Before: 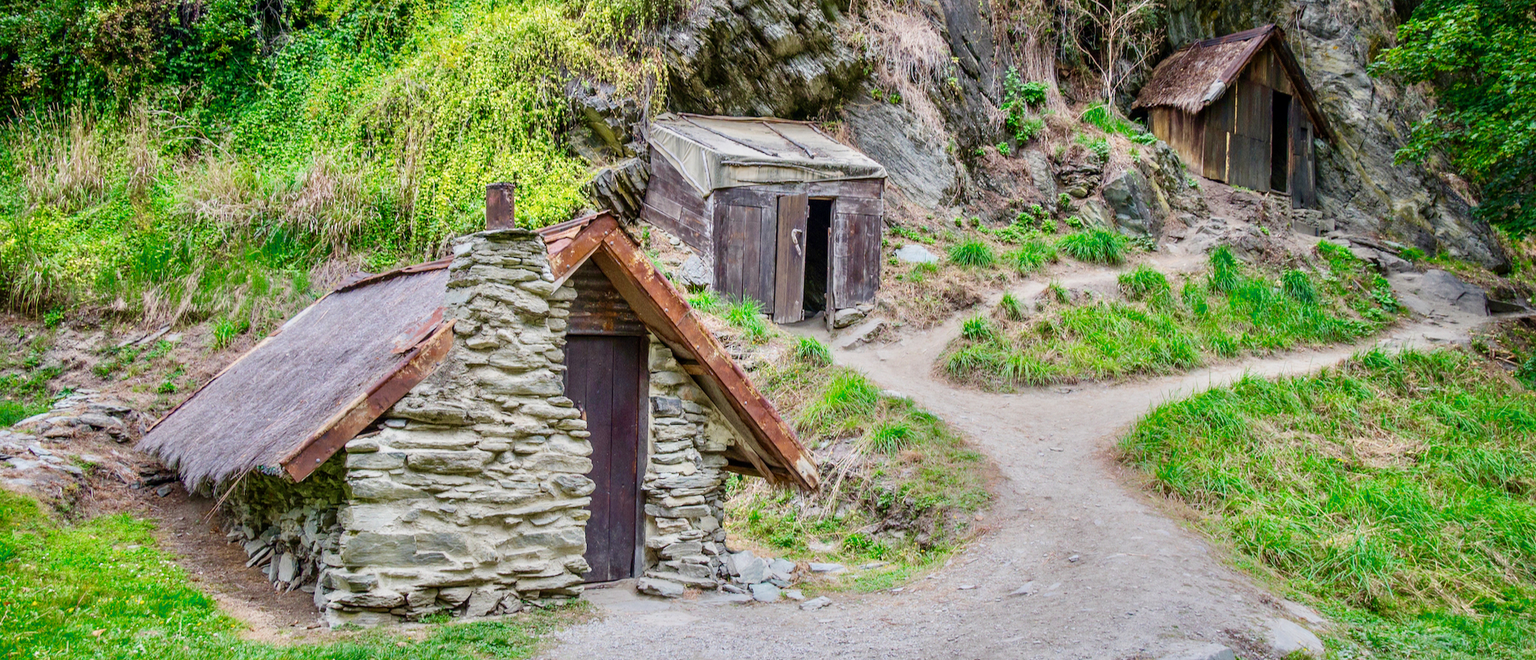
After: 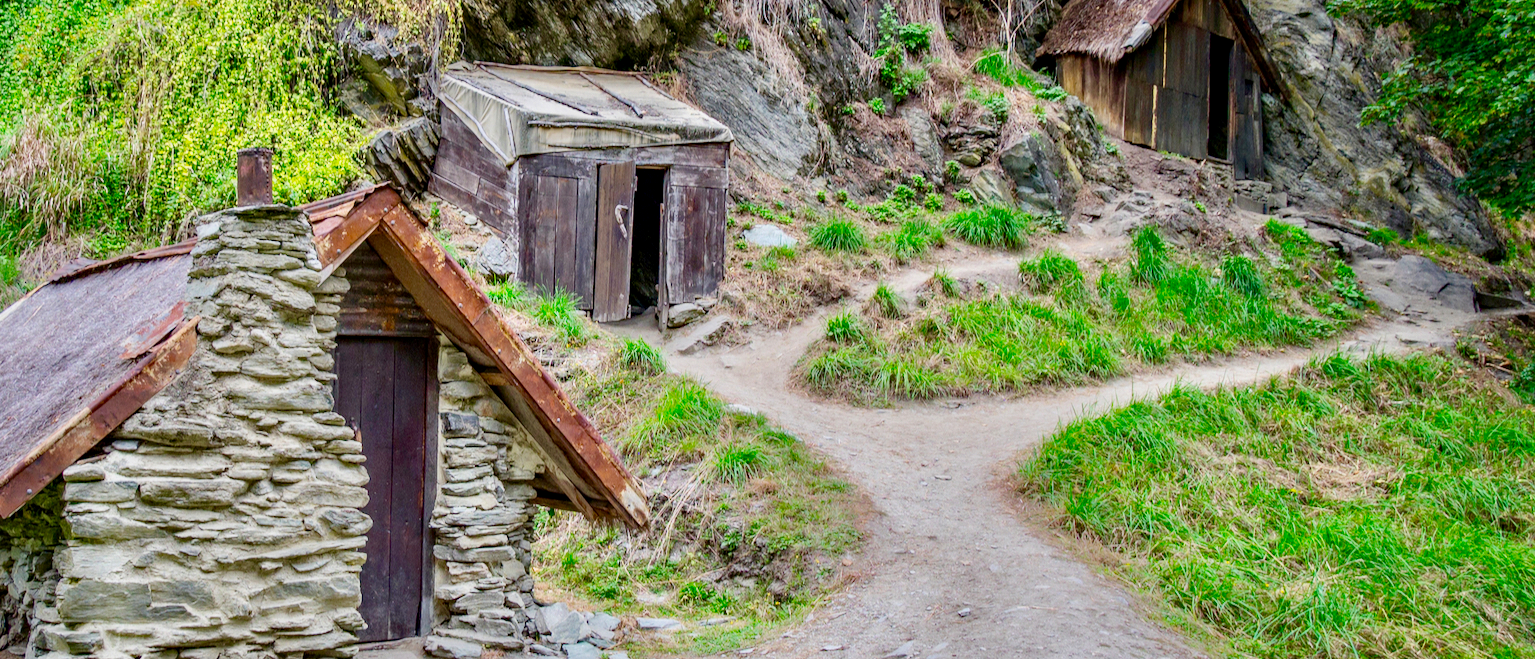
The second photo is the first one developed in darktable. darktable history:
crop: left 19.159%, top 9.58%, bottom 9.58%
haze removal: compatibility mode true, adaptive false
